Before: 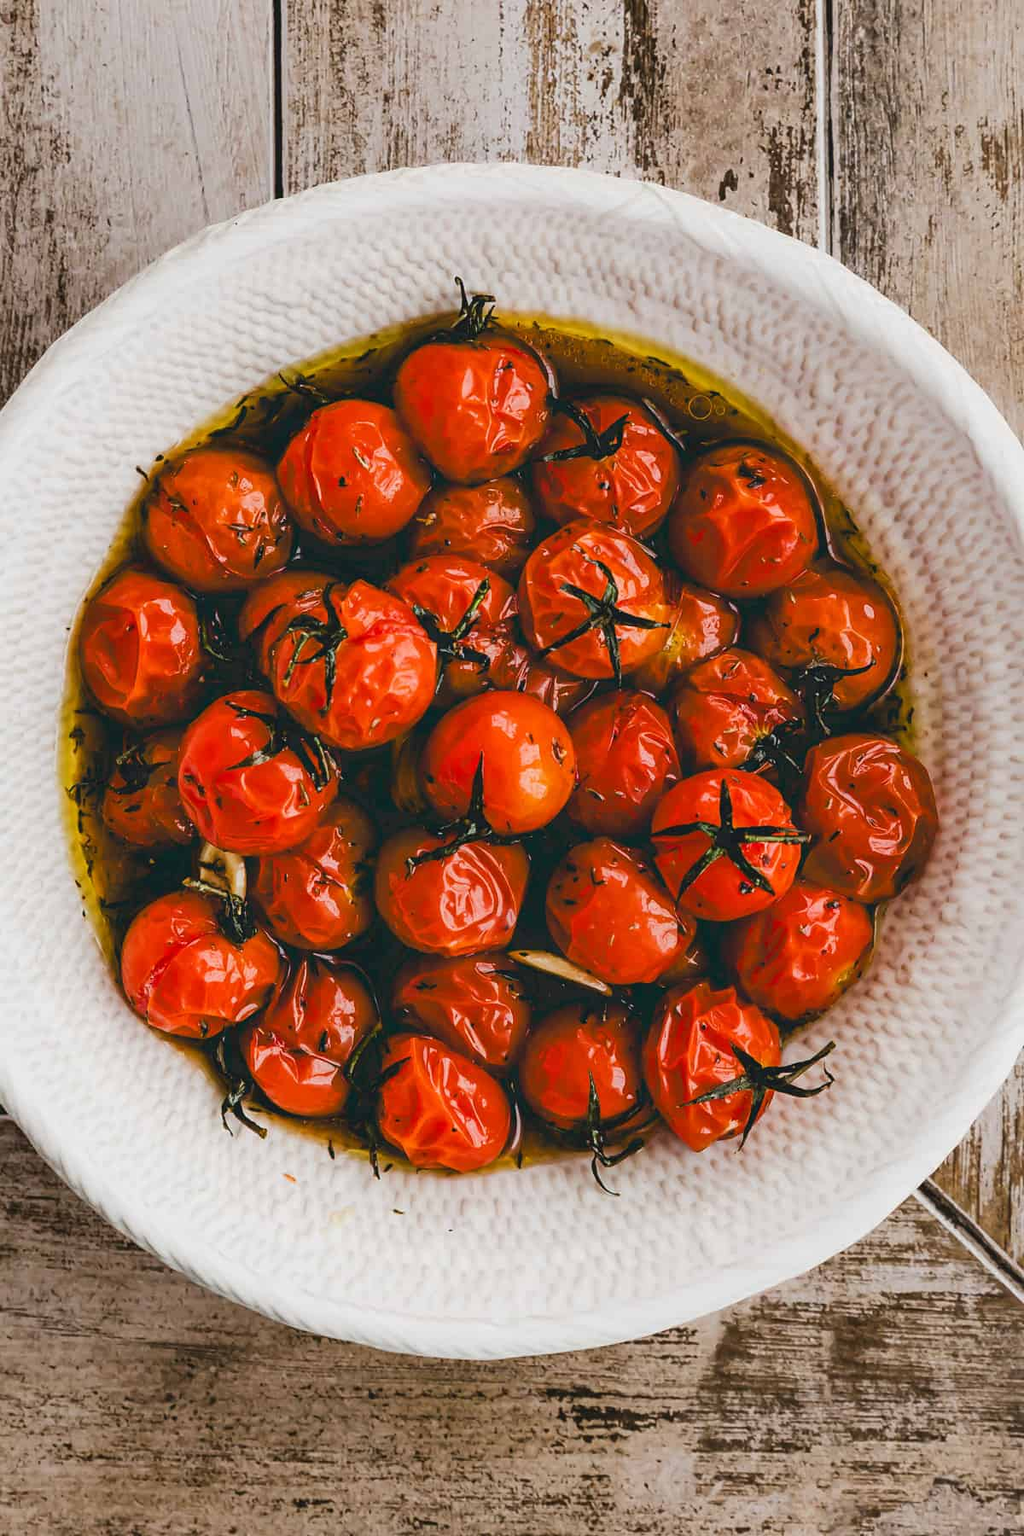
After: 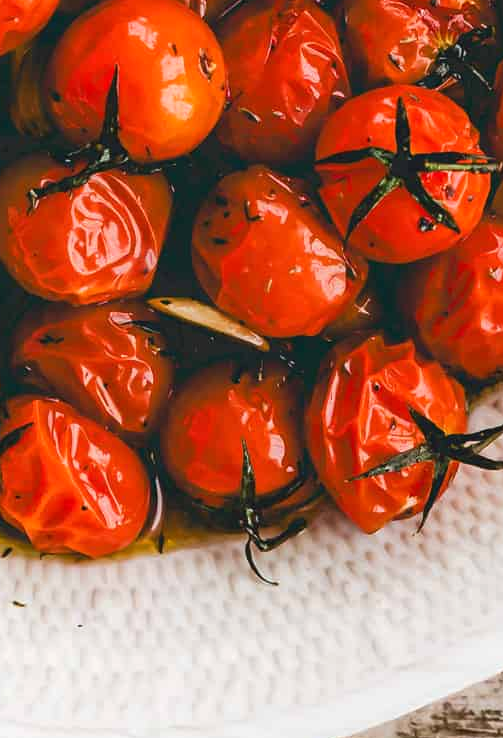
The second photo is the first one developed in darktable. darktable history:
crop: left 37.36%, top 45.358%, right 20.642%, bottom 13.613%
exposure: exposure 0.2 EV, compensate highlight preservation false
